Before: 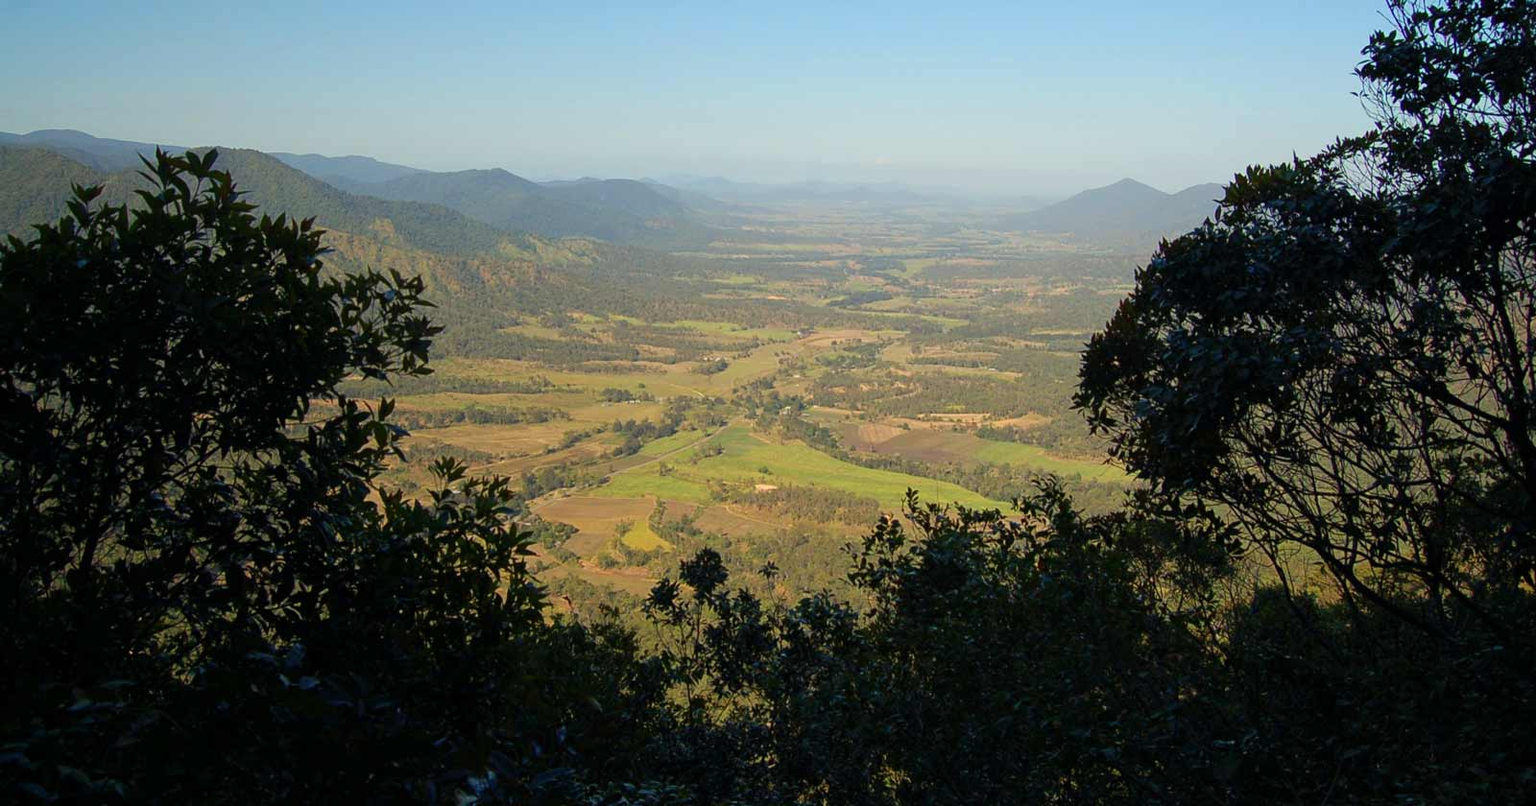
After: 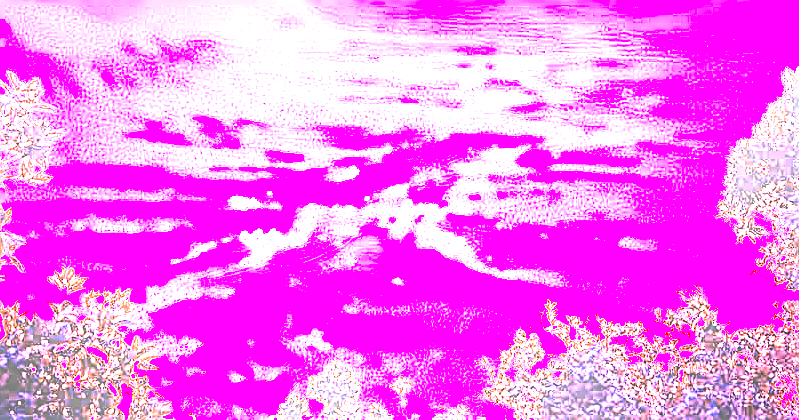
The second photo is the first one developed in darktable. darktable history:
local contrast: detail 130%
contrast equalizer: octaves 7, y [[0.5, 0.542, 0.583, 0.625, 0.667, 0.708], [0.5 ×6], [0.5 ×6], [0 ×6], [0 ×6]]
exposure: black level correction -0.023, exposure 1.397 EV, compensate highlight preservation false
sharpen: on, module defaults
crop: left 25%, top 25%, right 25%, bottom 25%
white balance: red 8, blue 8
